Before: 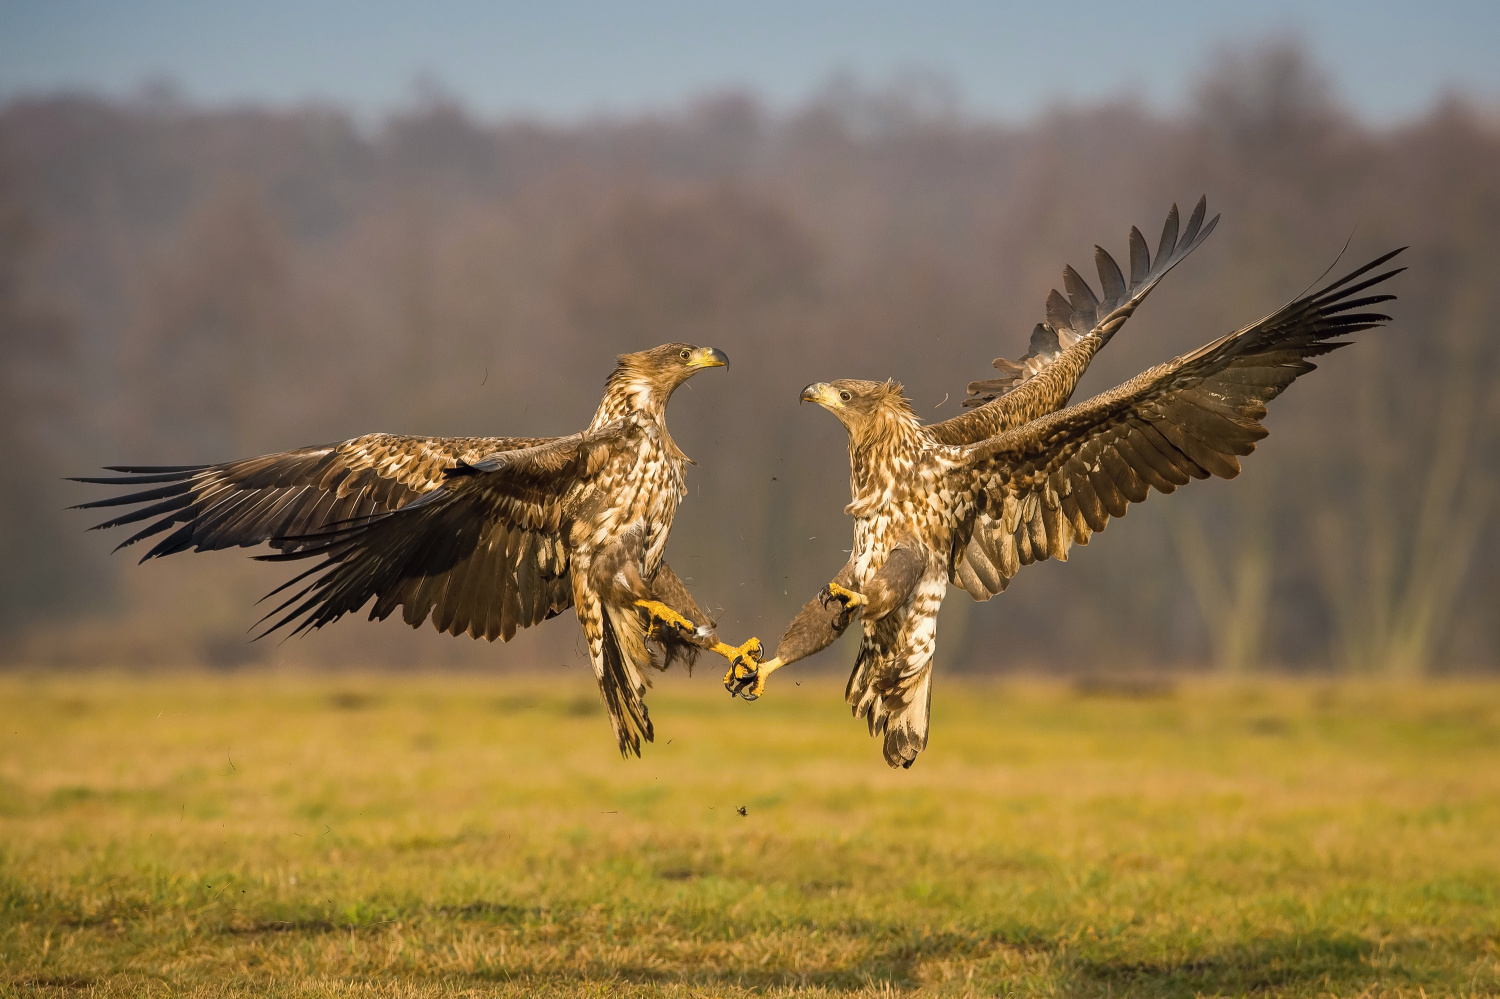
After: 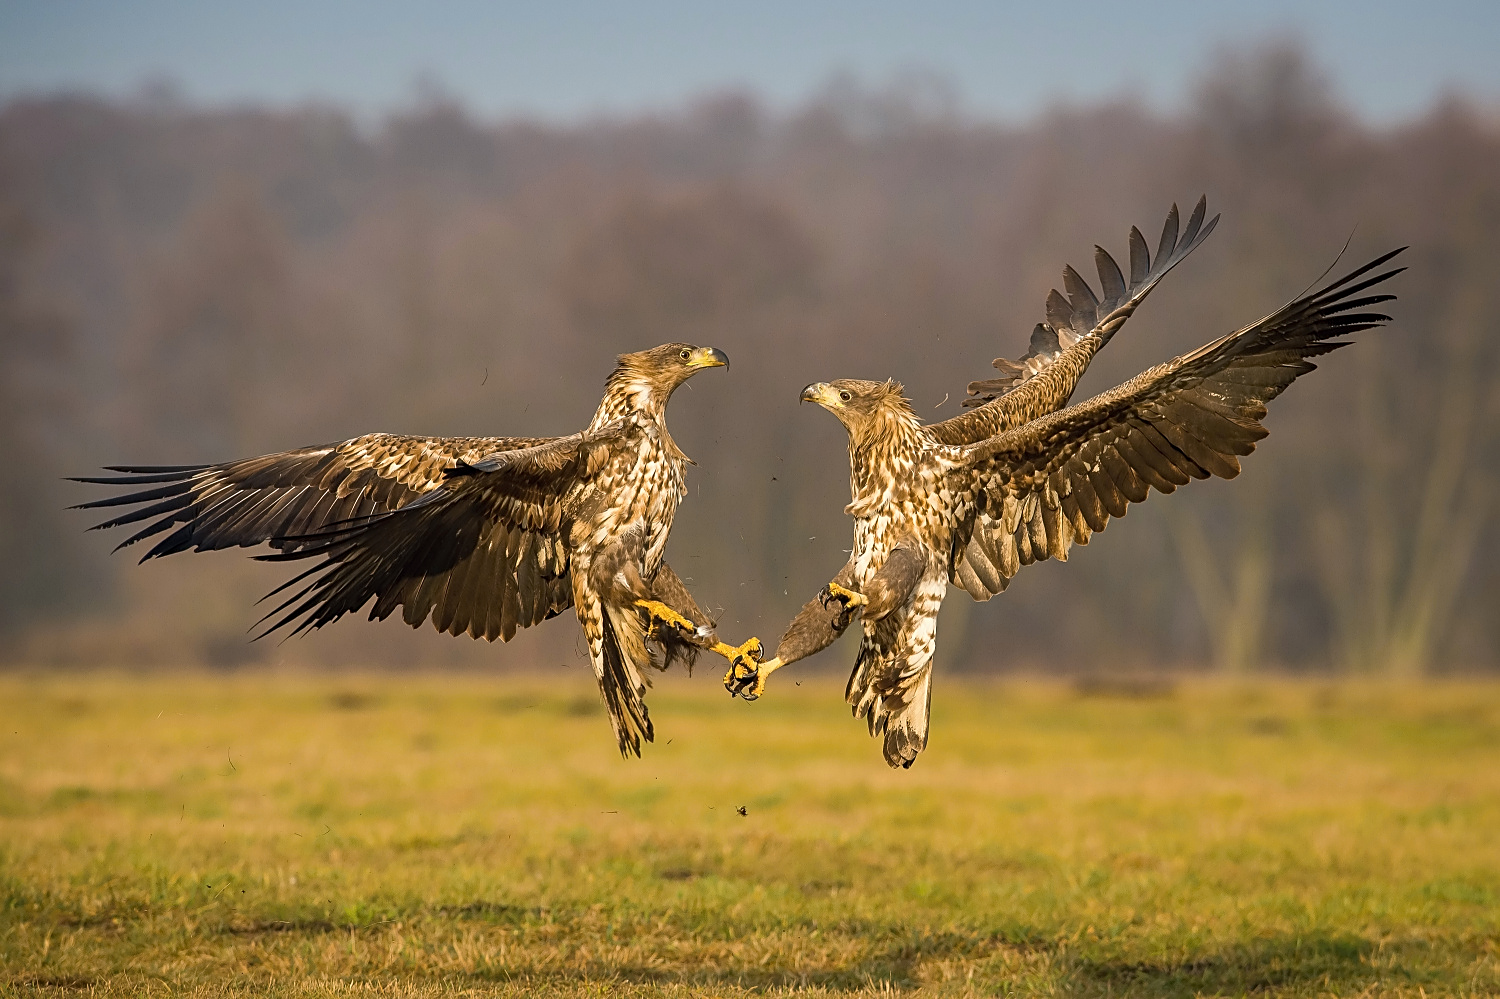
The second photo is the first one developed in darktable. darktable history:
exposure: black level correction 0.001, compensate highlight preservation false
sharpen: on, module defaults
